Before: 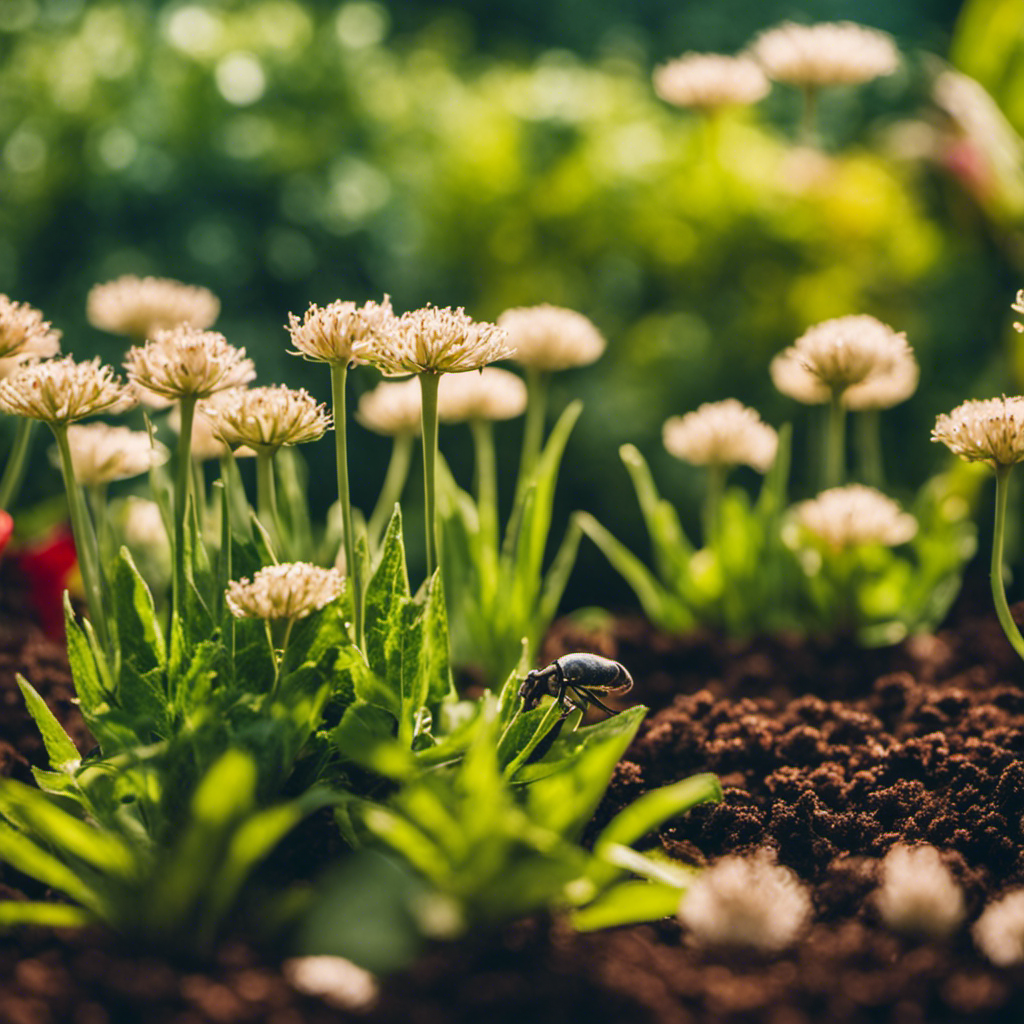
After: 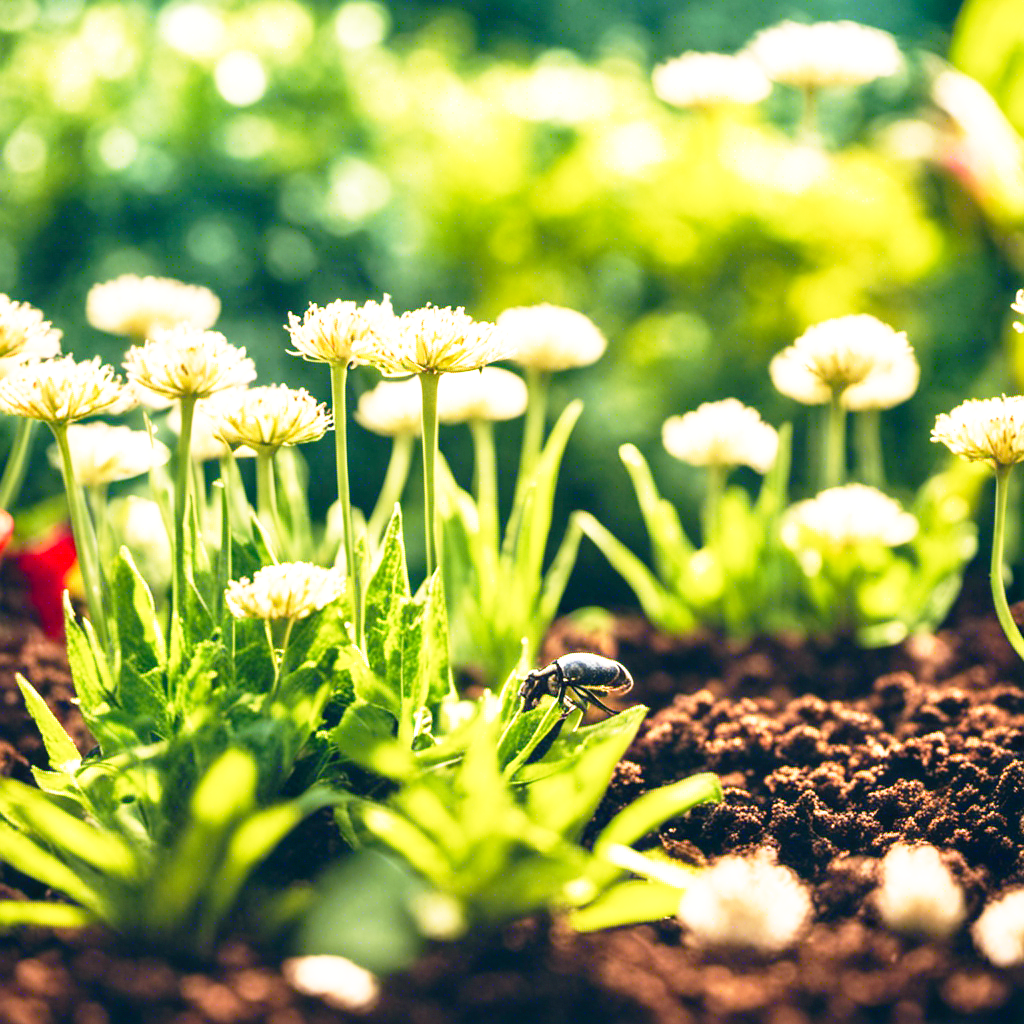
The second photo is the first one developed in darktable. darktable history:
base curve: curves: ch0 [(0, 0) (0.012, 0.01) (0.073, 0.168) (0.31, 0.711) (0.645, 0.957) (1, 1)], preserve colors none
exposure: black level correction 0, exposure 0.695 EV, compensate highlight preservation false
